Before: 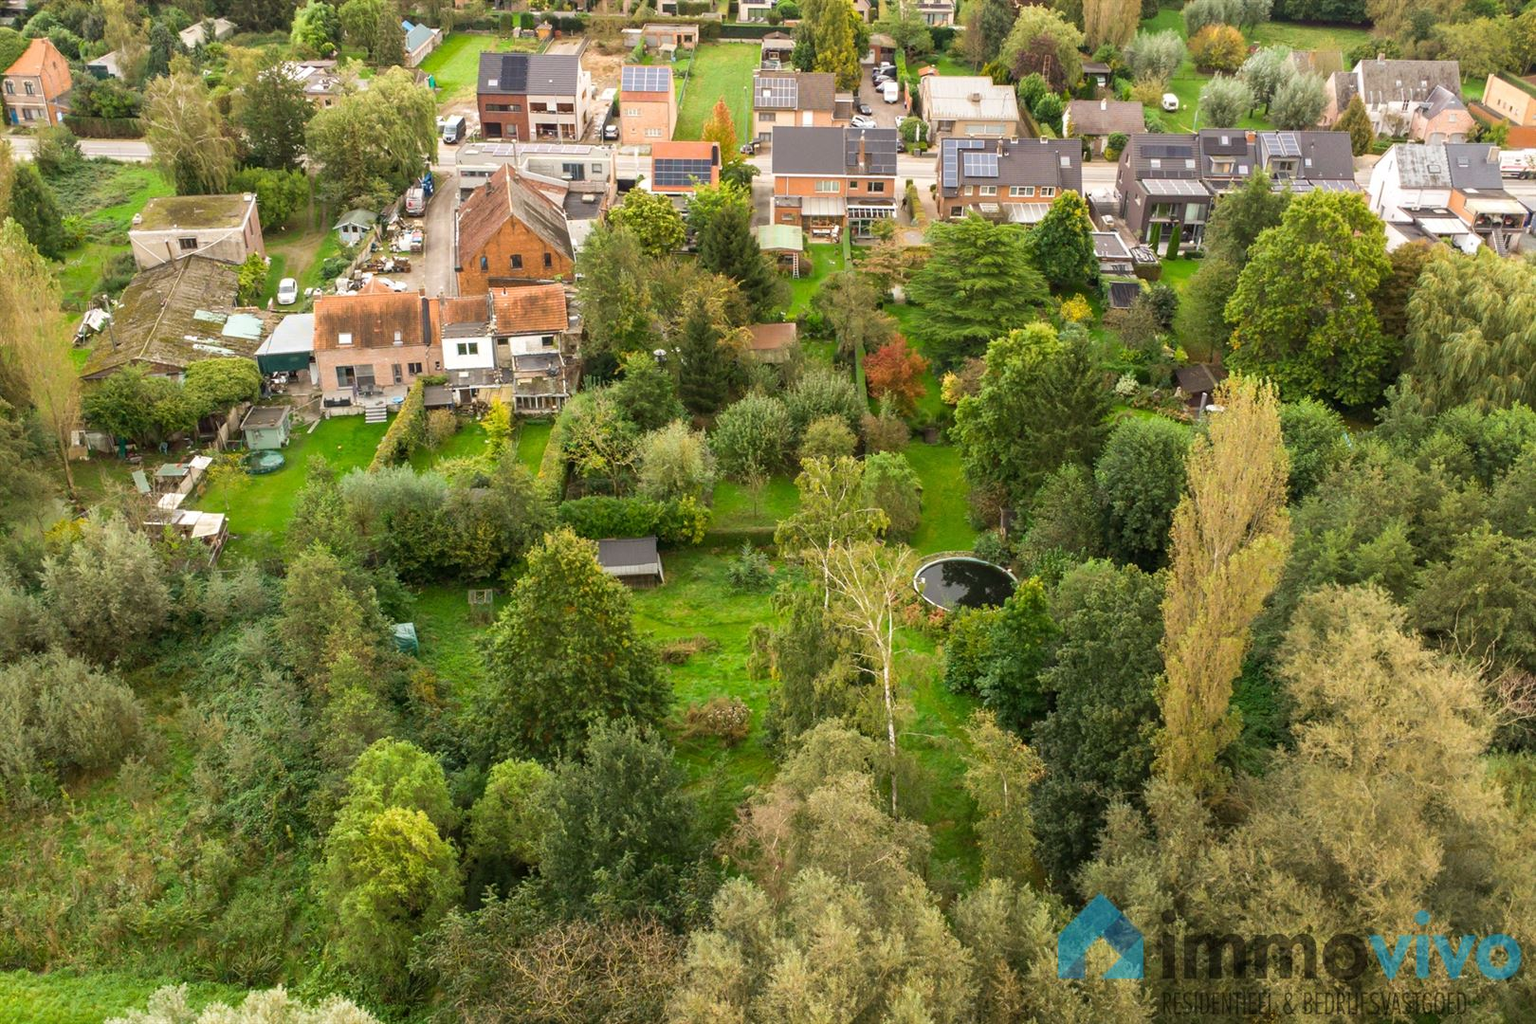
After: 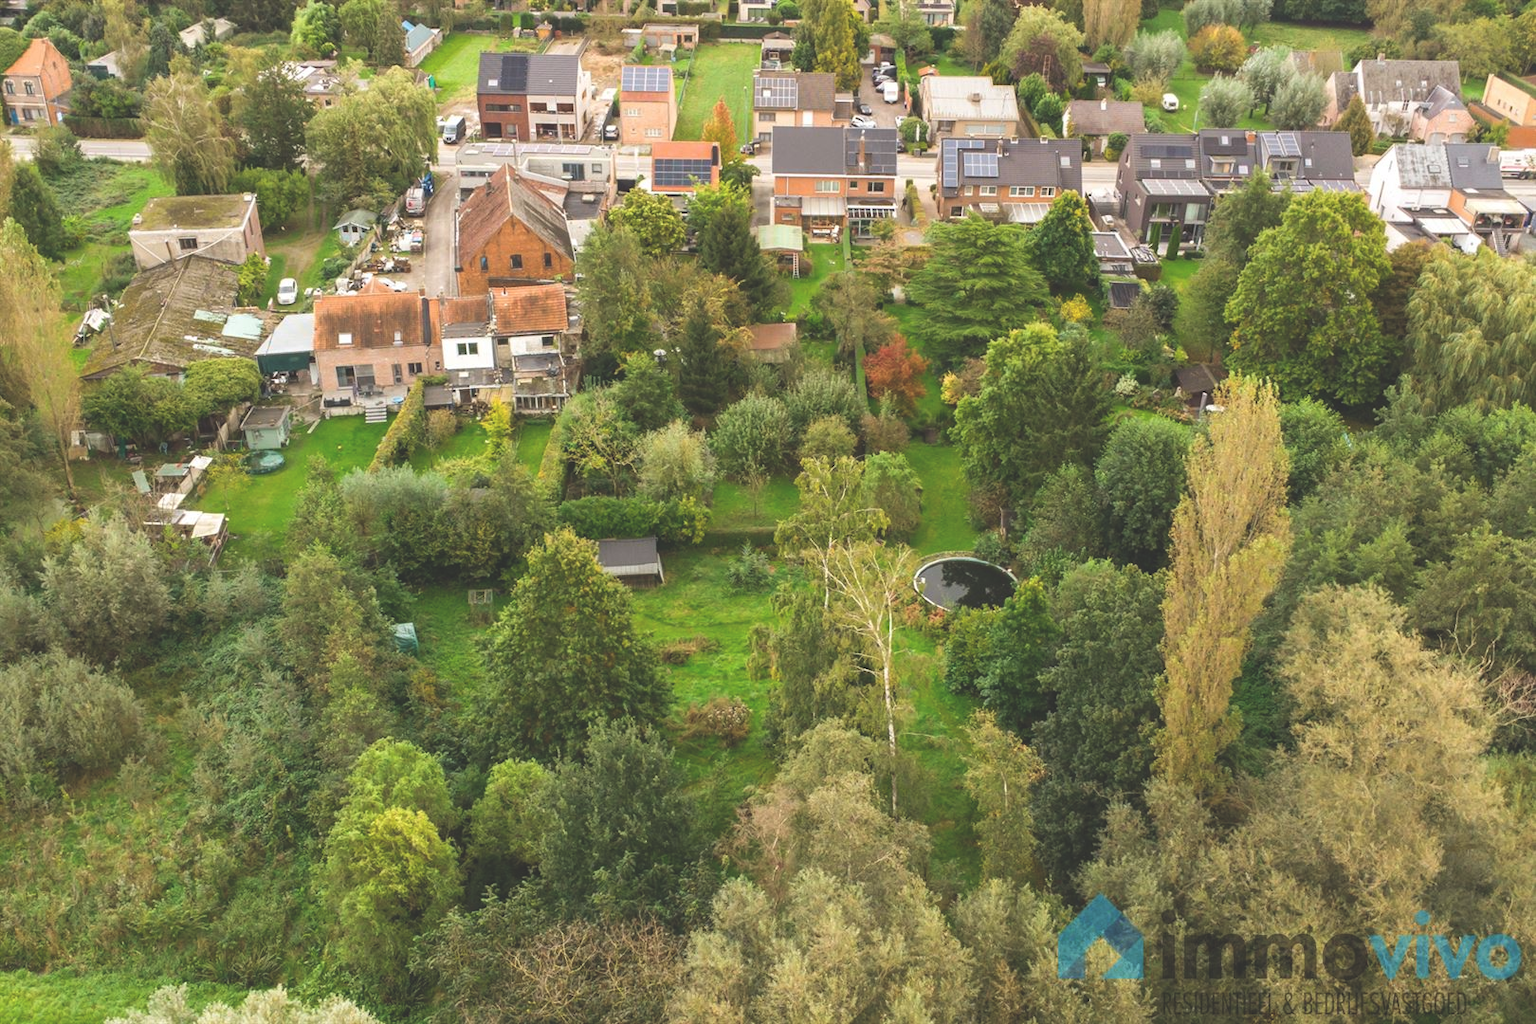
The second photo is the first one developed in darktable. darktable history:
exposure: black level correction -0.028, compensate exposure bias true, compensate highlight preservation false
